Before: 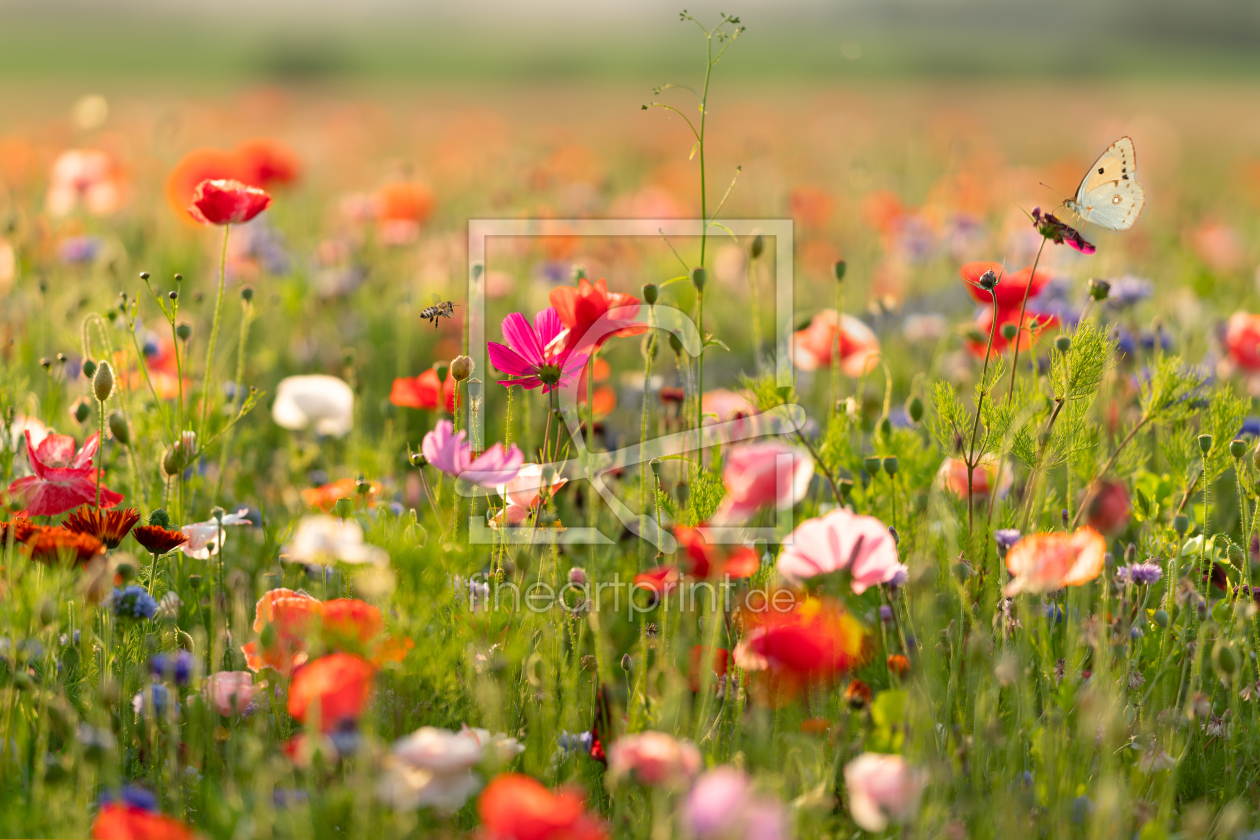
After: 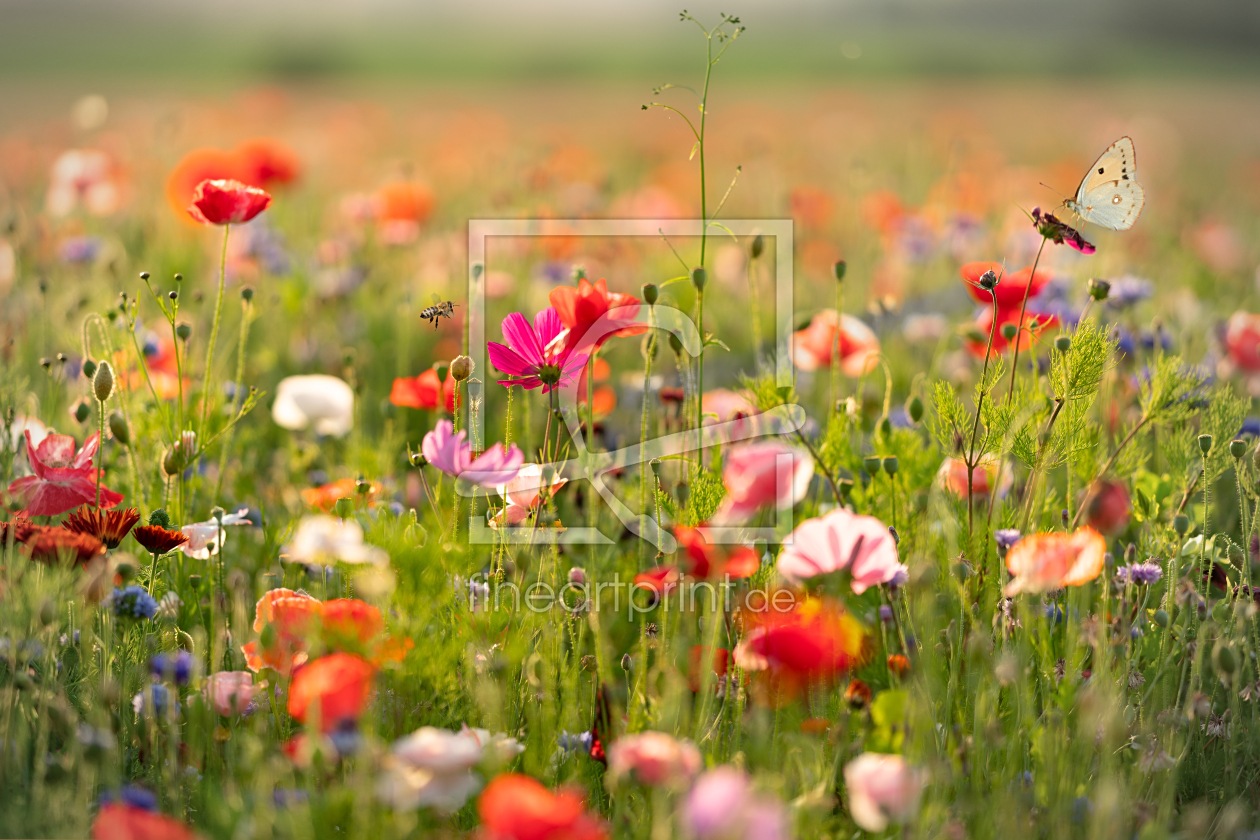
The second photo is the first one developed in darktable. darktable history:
sharpen: amount 0.214
vignetting: brightness -0.477
